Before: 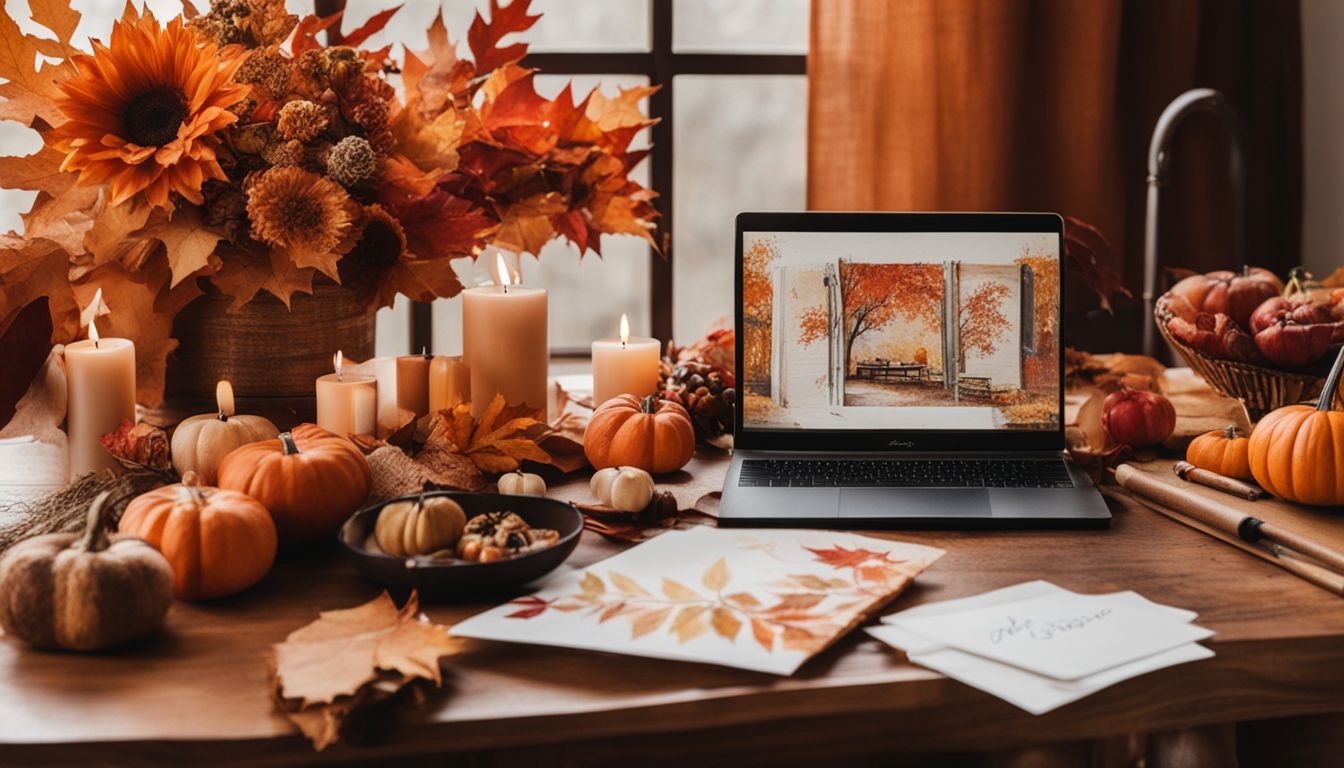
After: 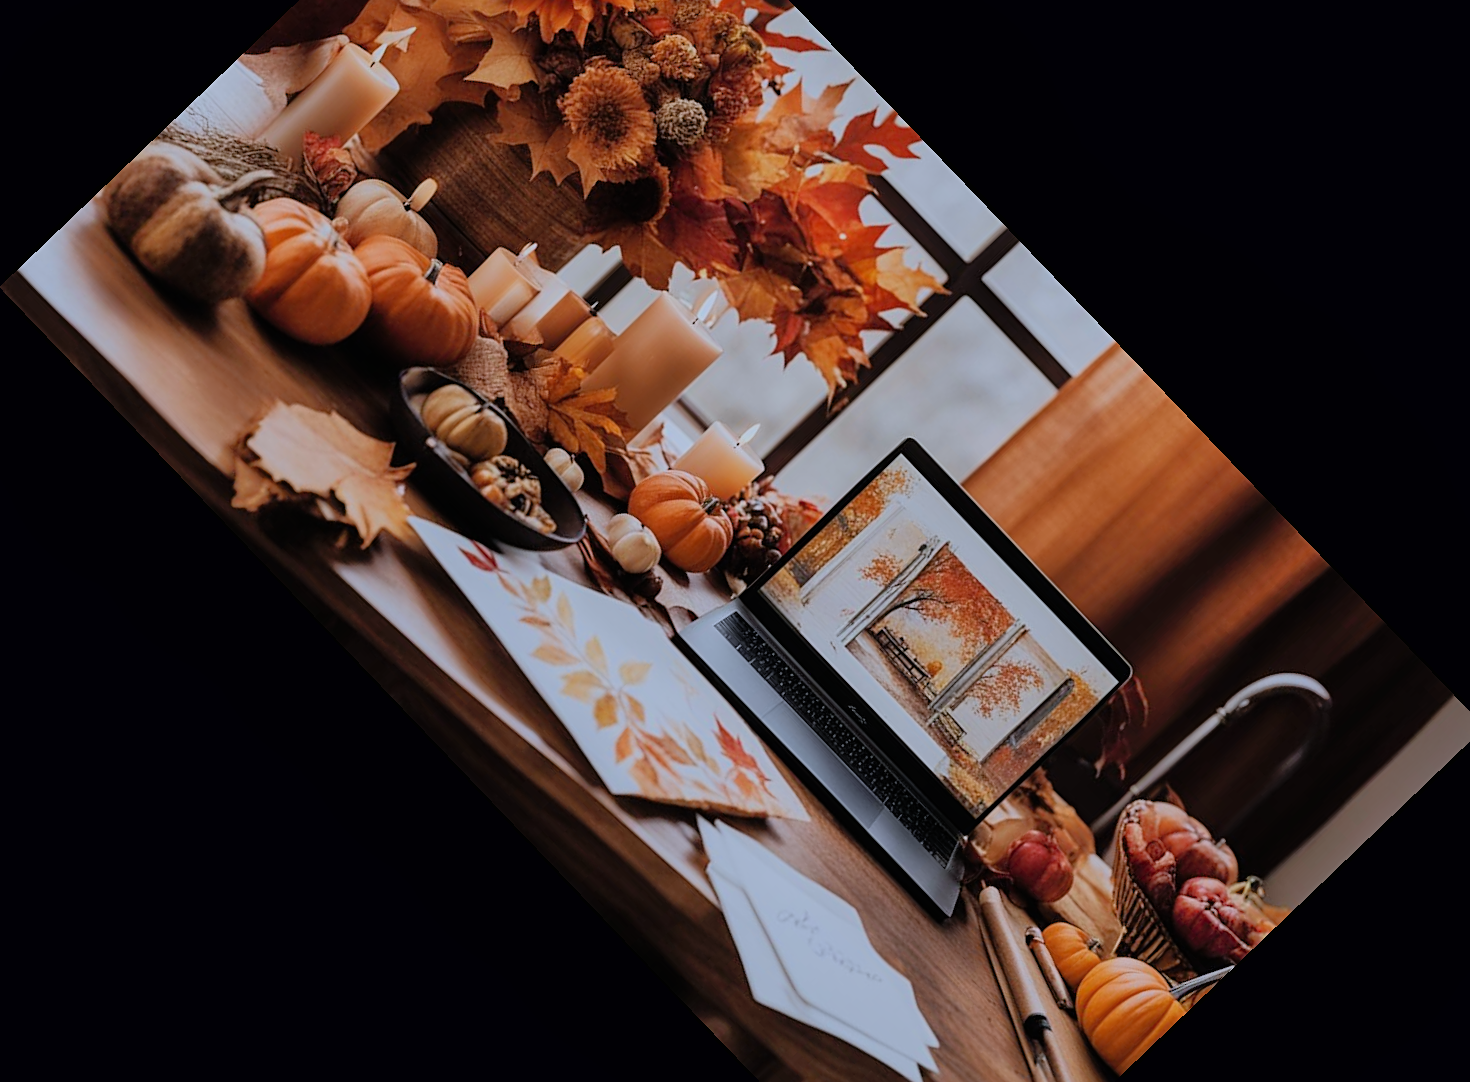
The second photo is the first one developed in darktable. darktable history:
shadows and highlights: on, module defaults
sharpen: on, module defaults
filmic rgb: black relative exposure -7.65 EV, white relative exposure 4.56 EV, hardness 3.61, color science v6 (2022)
white balance: red 0.926, green 1.003, blue 1.133
crop and rotate: angle -46.26°, top 16.234%, right 0.912%, bottom 11.704%
